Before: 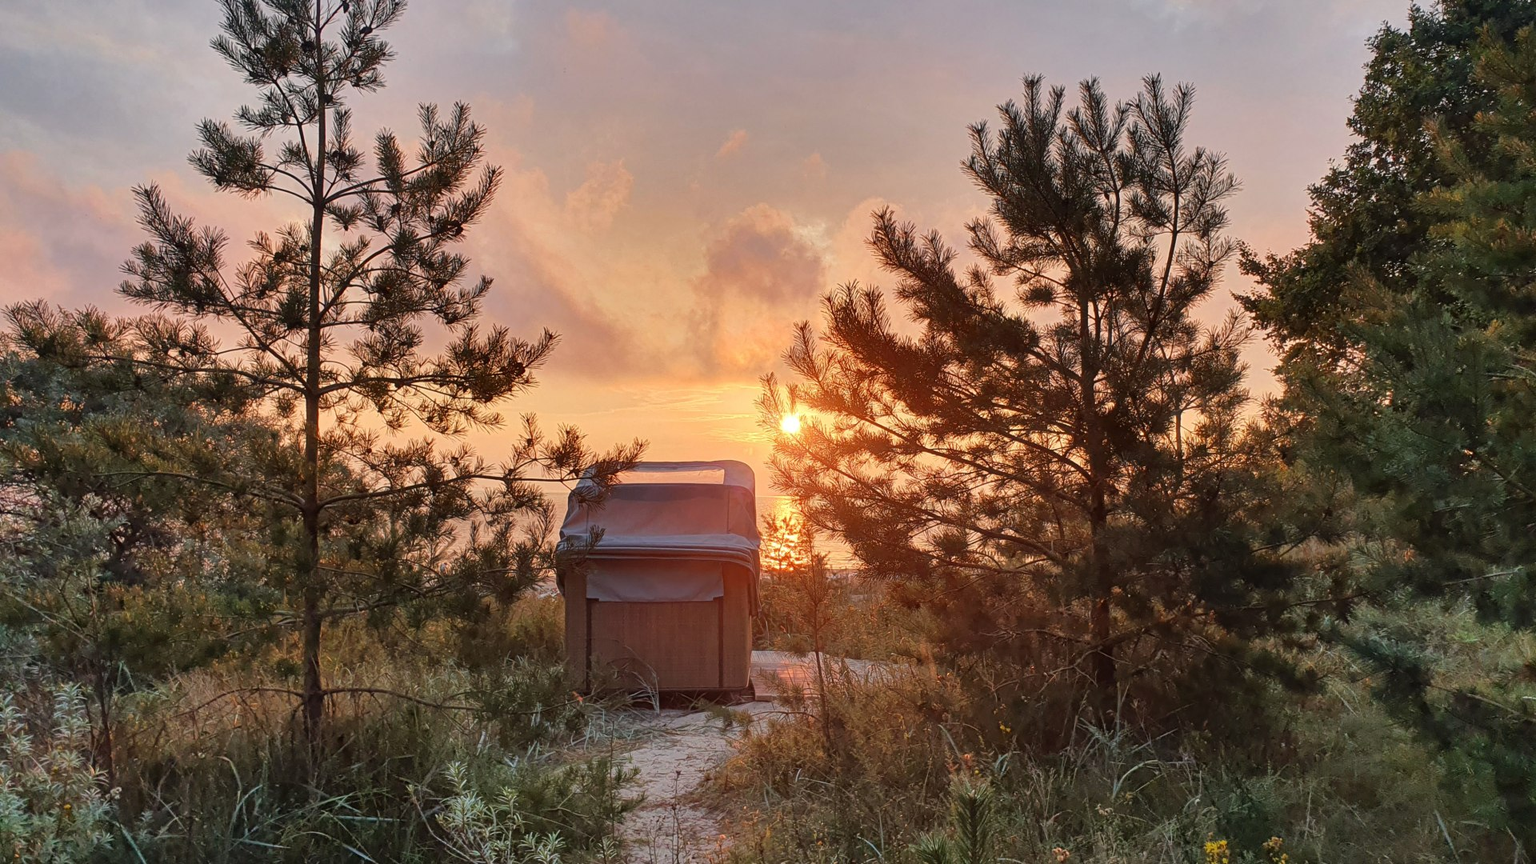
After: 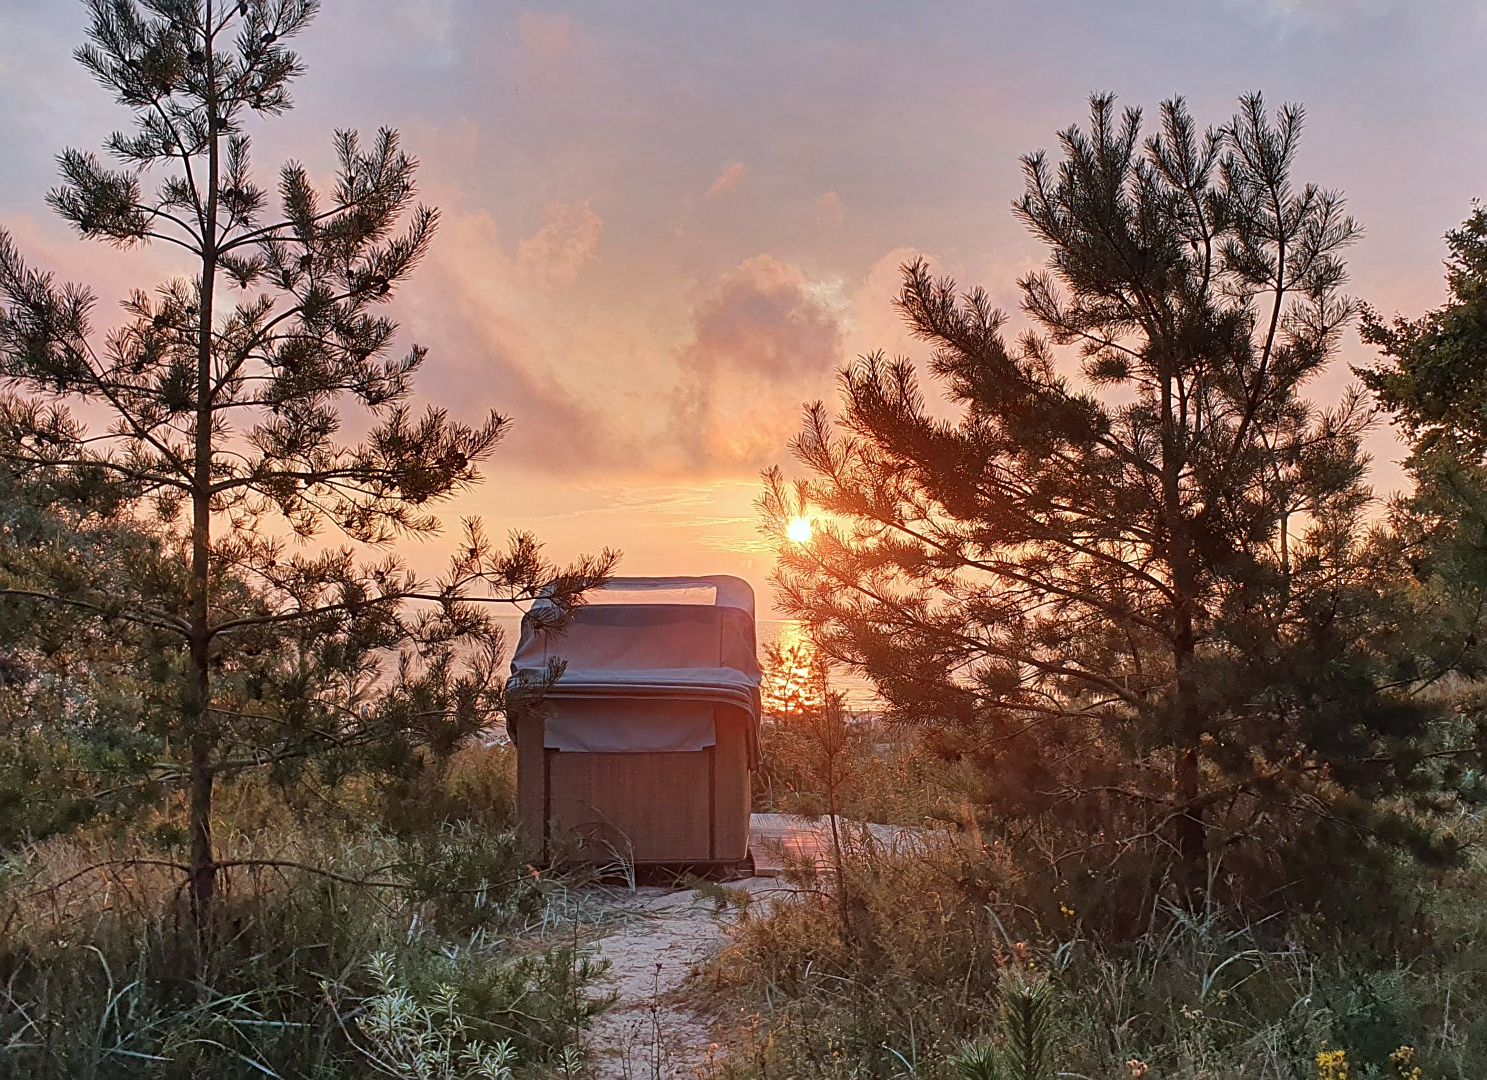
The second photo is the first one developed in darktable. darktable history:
sharpen: on, module defaults
color correction: highlights a* -0.772, highlights b* -8.92
crop: left 9.88%, right 12.664%
